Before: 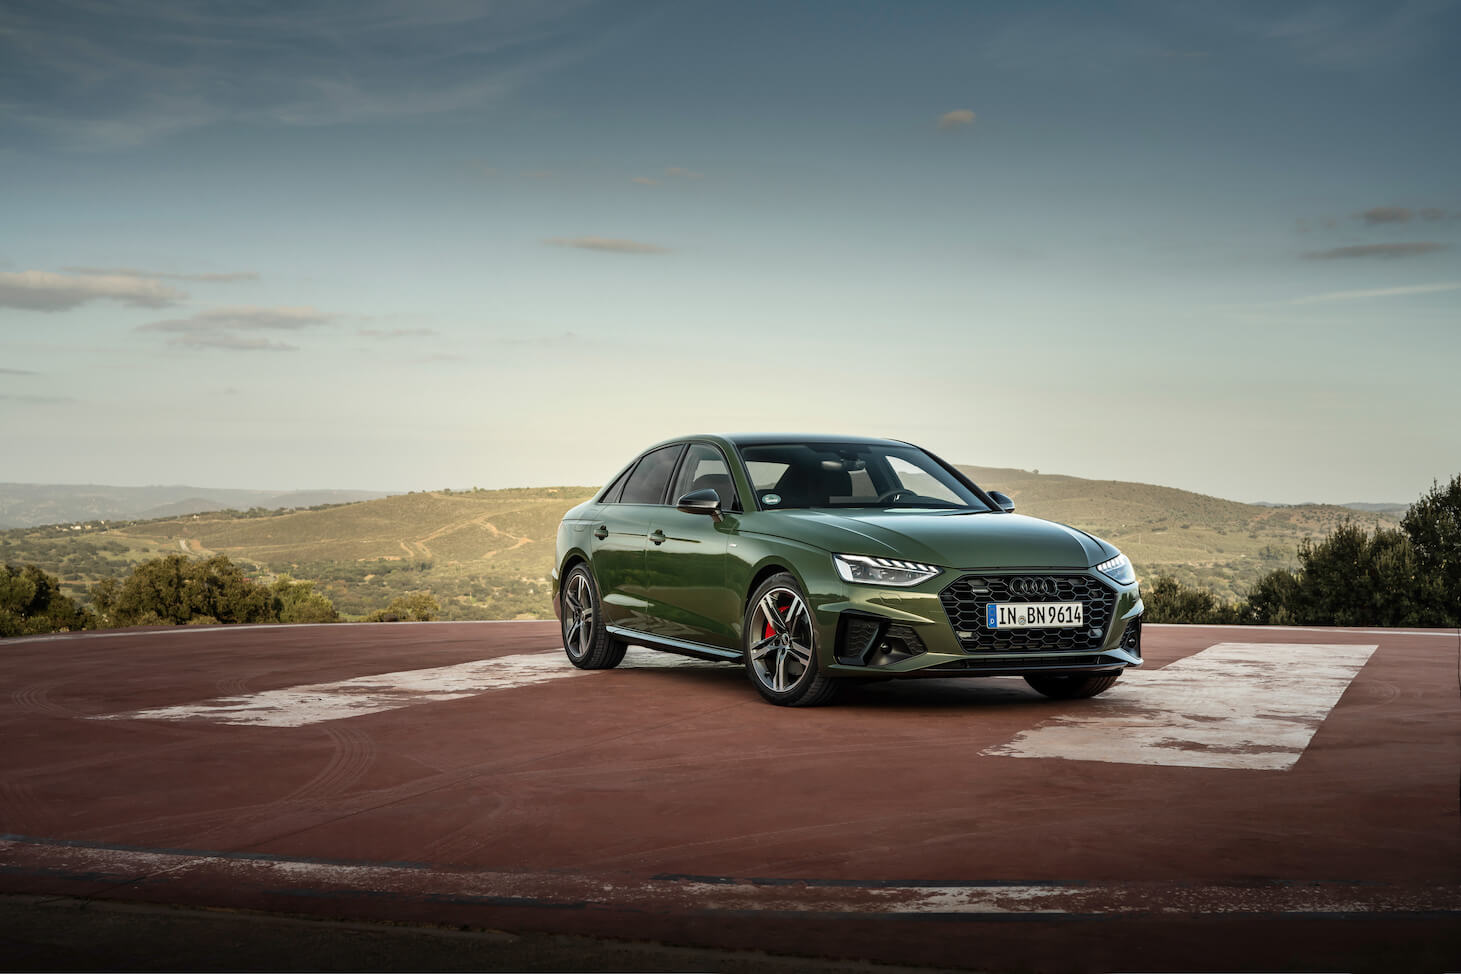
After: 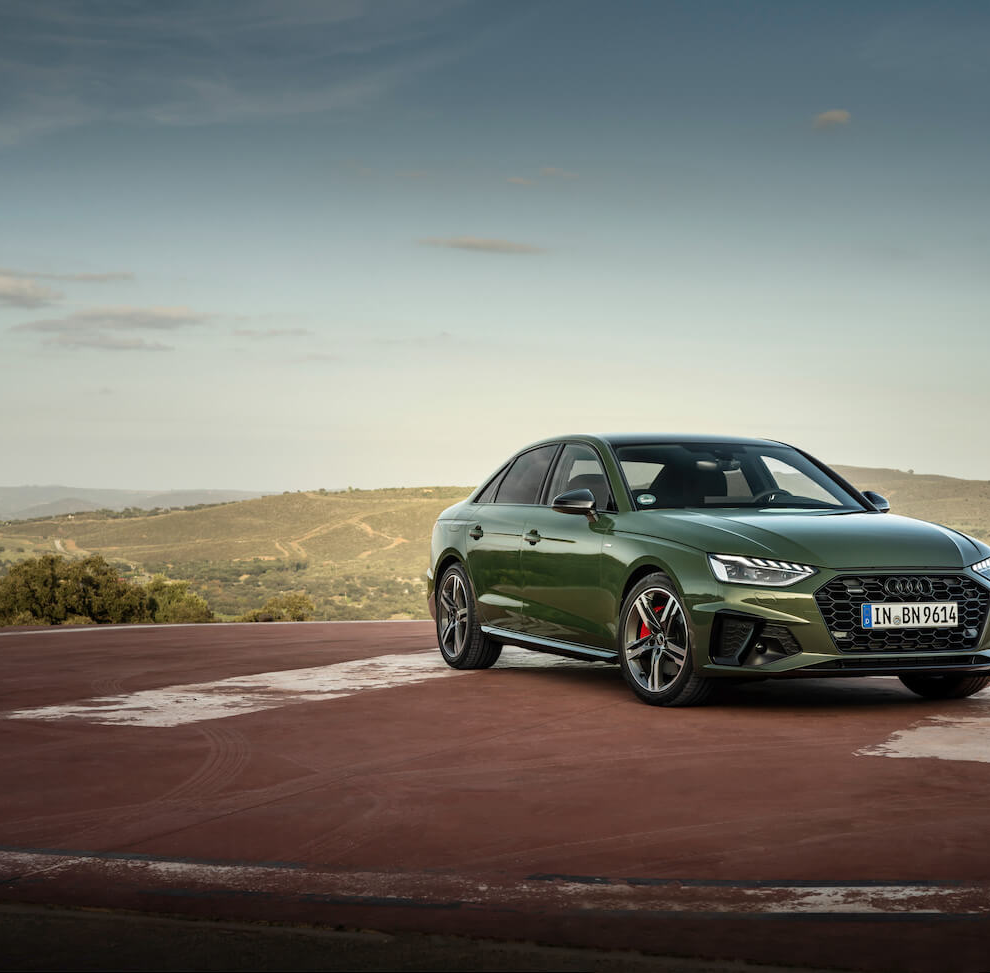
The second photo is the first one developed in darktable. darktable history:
crop and rotate: left 8.607%, right 23.63%
